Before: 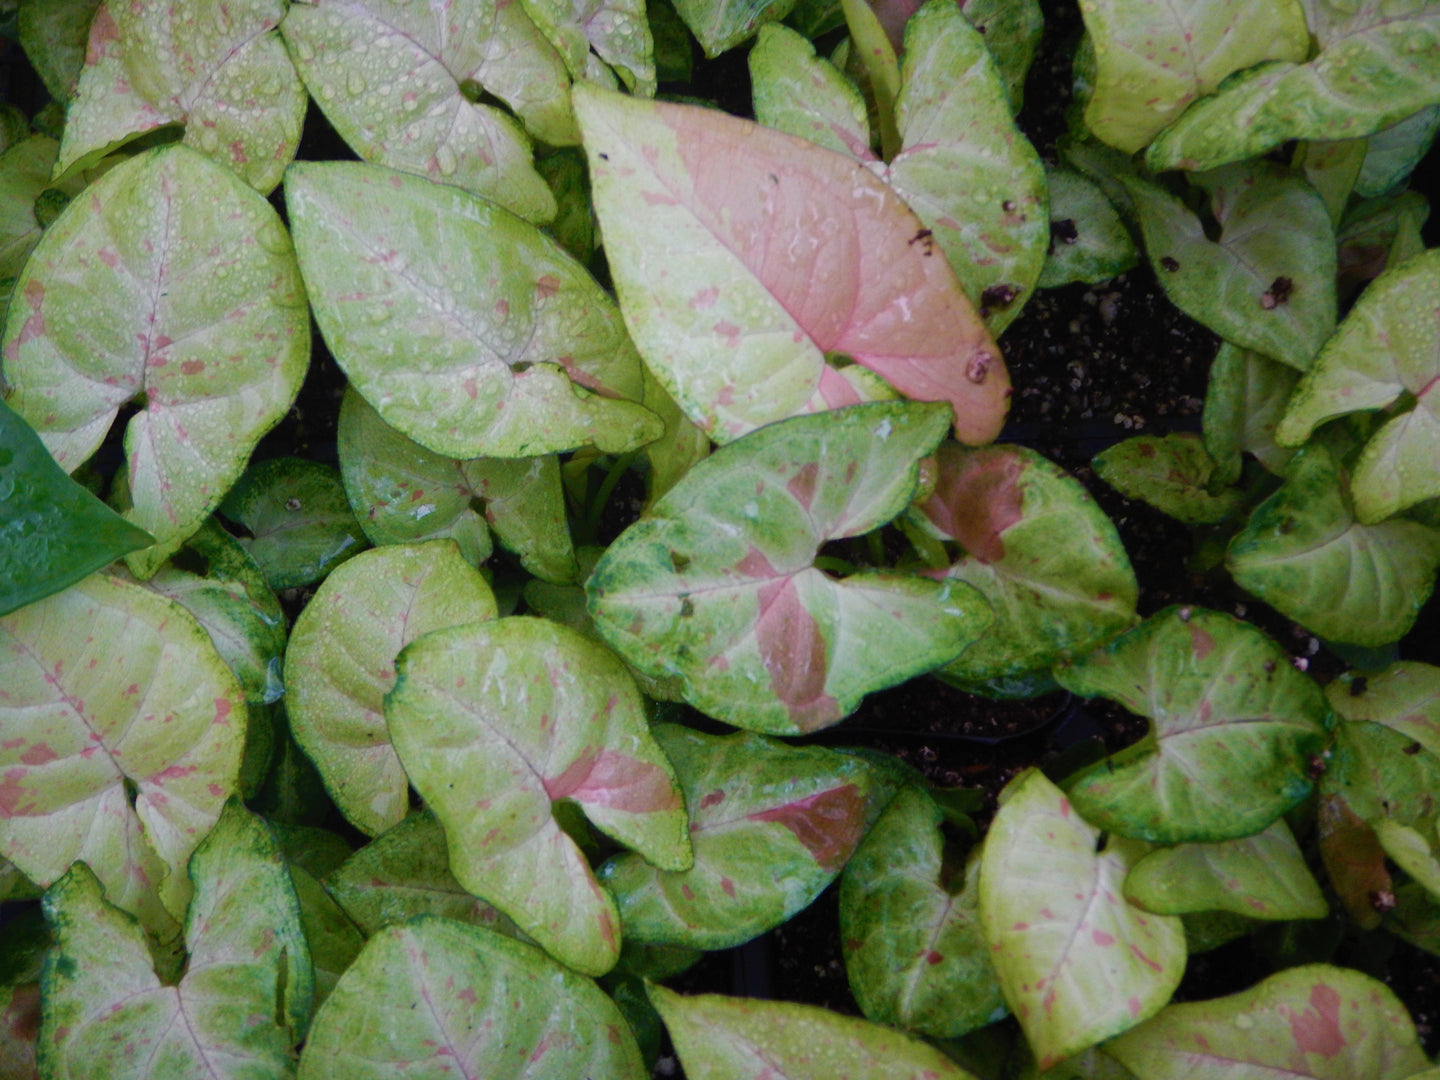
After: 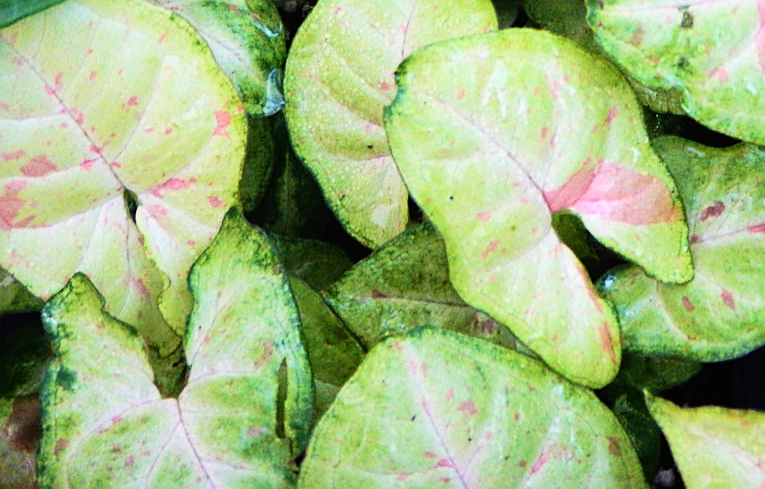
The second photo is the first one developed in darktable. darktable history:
crop and rotate: top 54.493%, right 46.868%, bottom 0.184%
sharpen: on, module defaults
base curve: curves: ch0 [(0, 0) (0.007, 0.004) (0.027, 0.03) (0.046, 0.07) (0.207, 0.54) (0.442, 0.872) (0.673, 0.972) (1, 1)]
